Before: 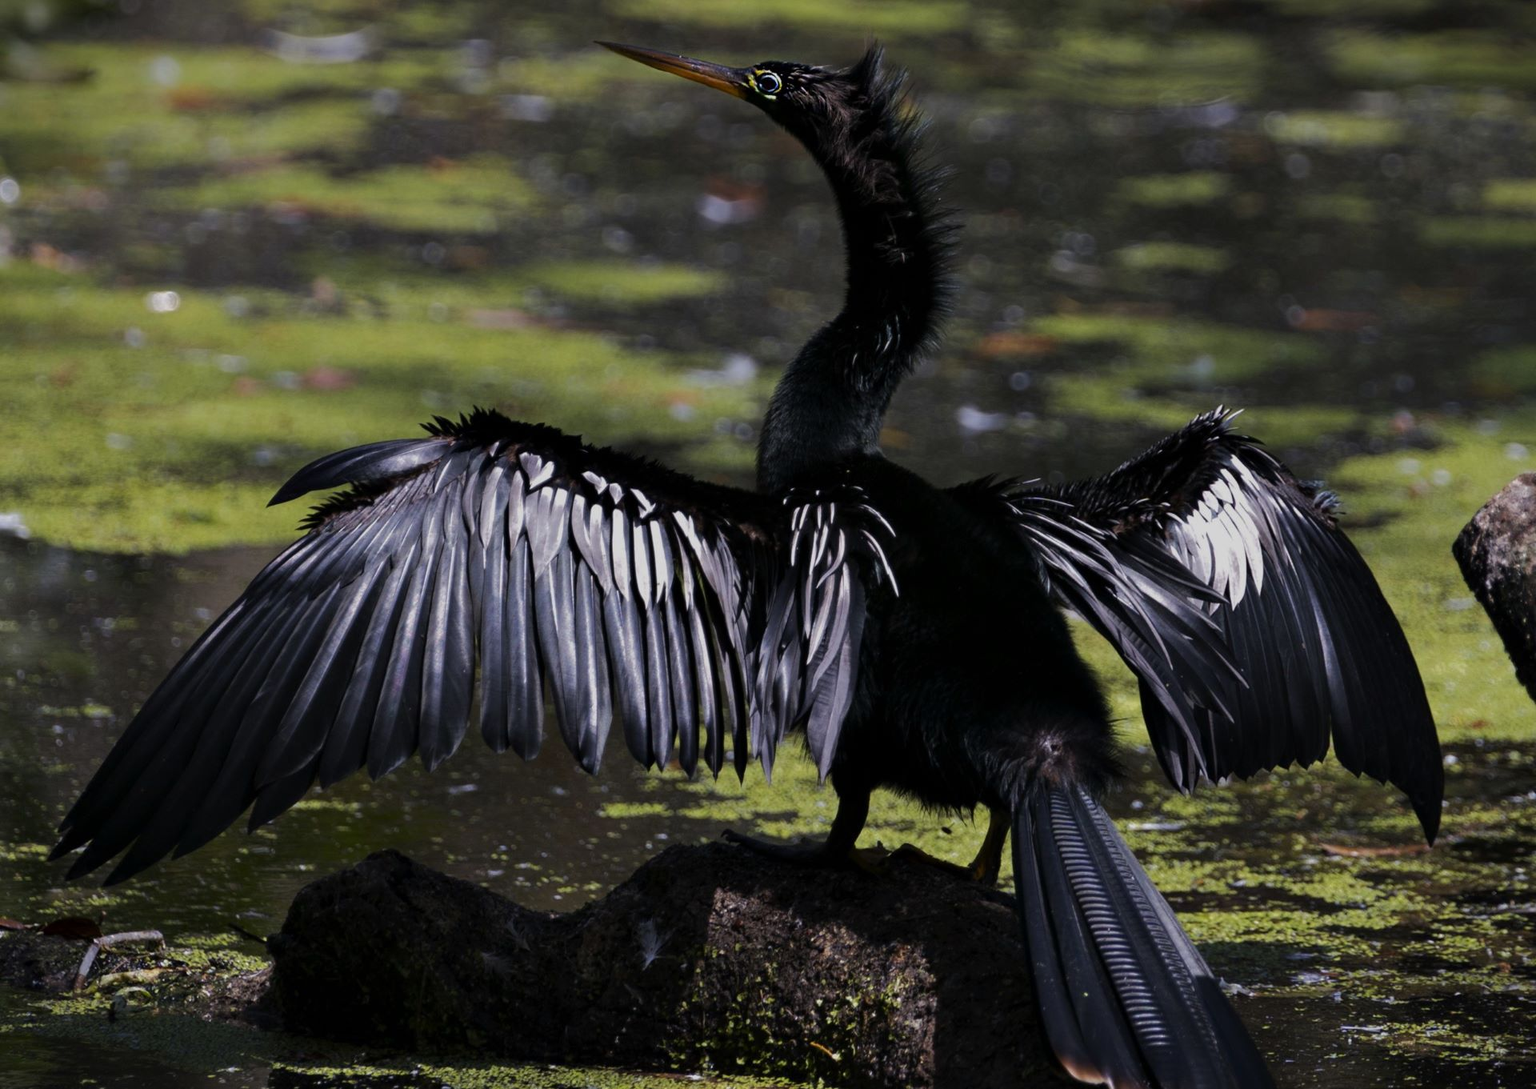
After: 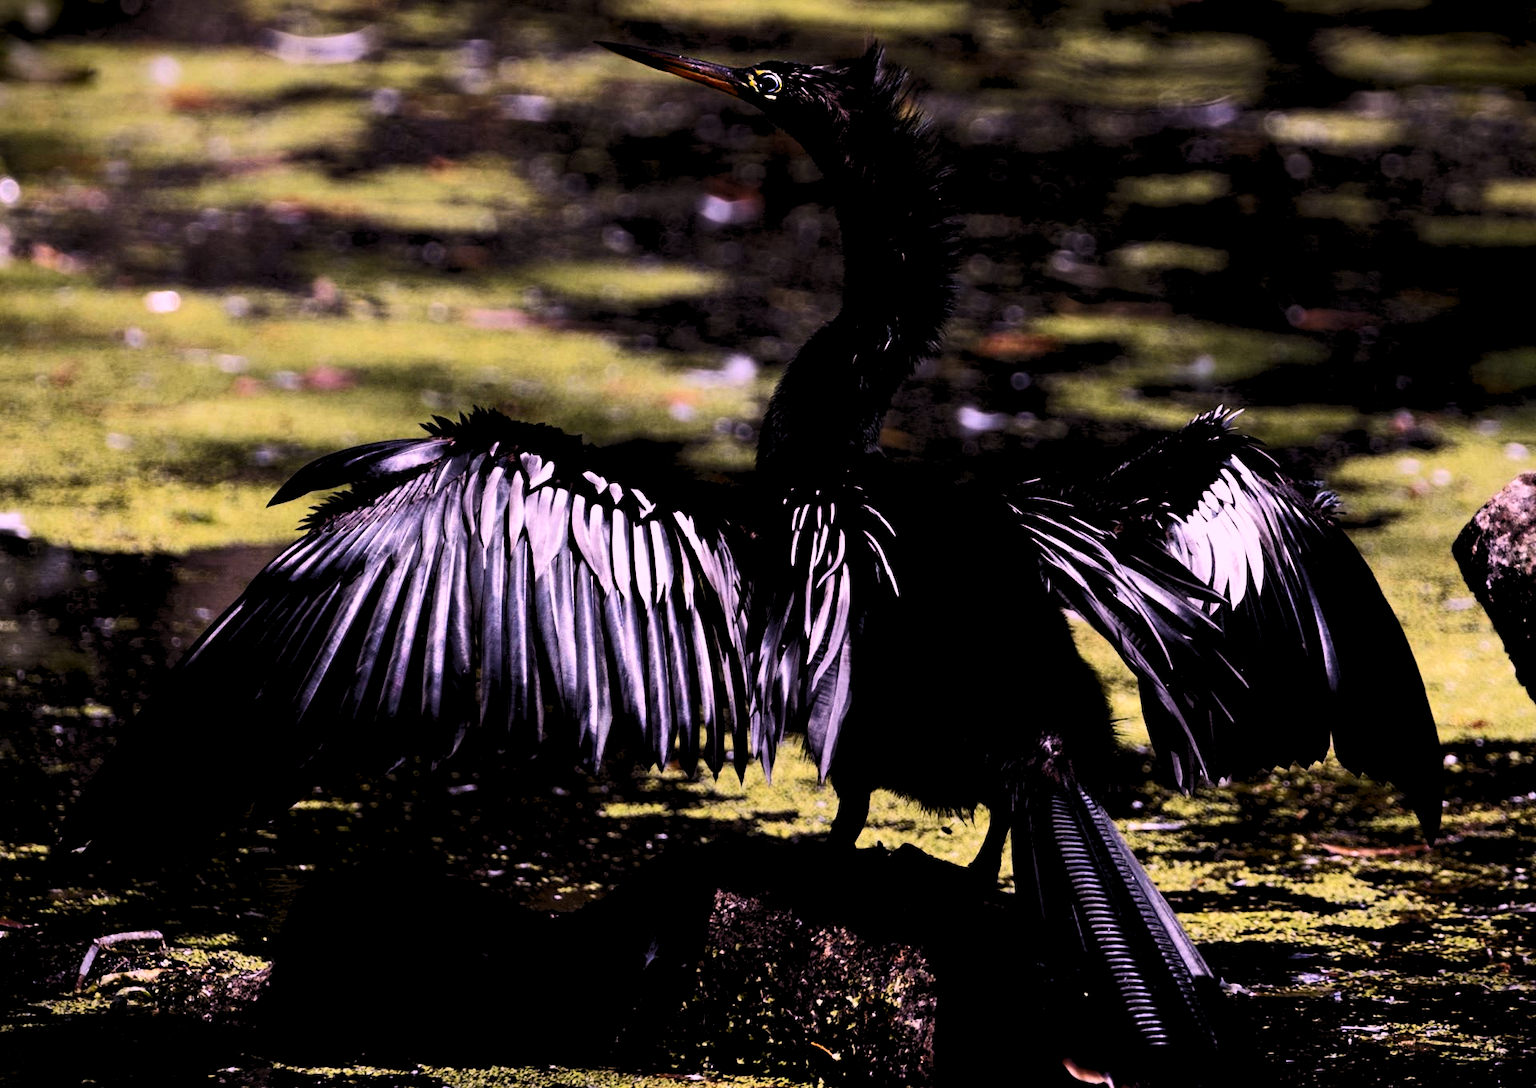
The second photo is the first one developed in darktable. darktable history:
white balance: red 1.188, blue 1.11
contrast brightness saturation: contrast 0.4, brightness 0.1, saturation 0.21
rgb levels: levels [[0.029, 0.461, 0.922], [0, 0.5, 1], [0, 0.5, 1]]
